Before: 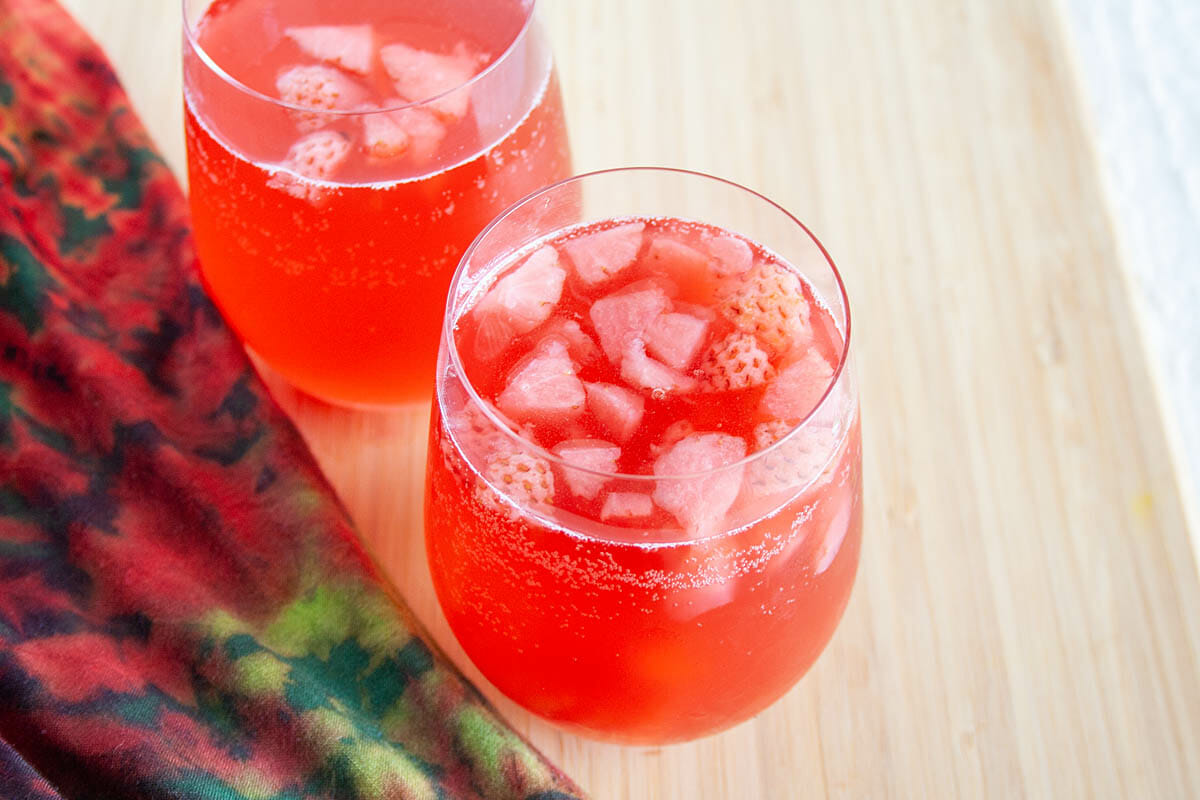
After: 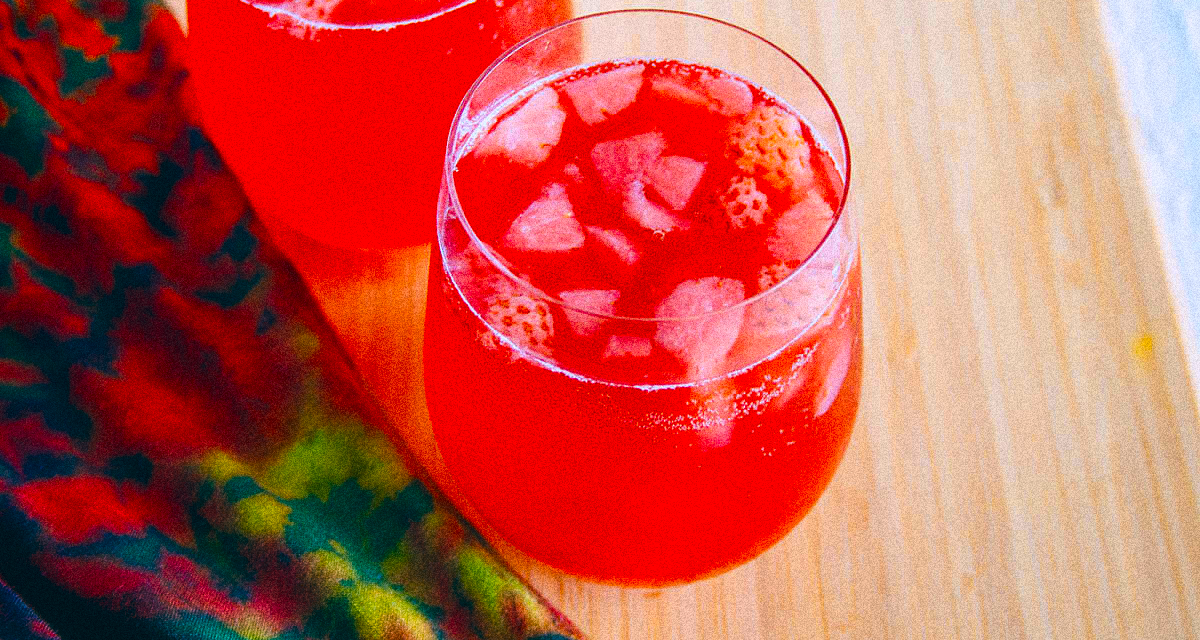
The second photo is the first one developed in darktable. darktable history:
channel mixer: red [0, 0, 0, 0.91, 0, 0, 0], green [0, 0, 0, 0.208, 1, 0, 0], blue [0, 0, 0, -0.192, 0, 1, 0]
velvia: strength 32%, mid-tones bias 0.2
vibrance: vibrance 15%
bloom: size 9%, threshold 100%, strength 7%
grain: coarseness 14.49 ISO, strength 48.04%, mid-tones bias 35%
crop and rotate: top 19.998%
color balance: lift [1.016, 0.983, 1, 1.017], gamma [0.78, 1.018, 1.043, 0.957], gain [0.786, 1.063, 0.937, 1.017], input saturation 118.26%, contrast 13.43%, contrast fulcrum 21.62%, output saturation 82.76%
color contrast: green-magenta contrast 1.55, blue-yellow contrast 1.83
contrast brightness saturation: contrast 0.06, brightness -0.01, saturation -0.23
